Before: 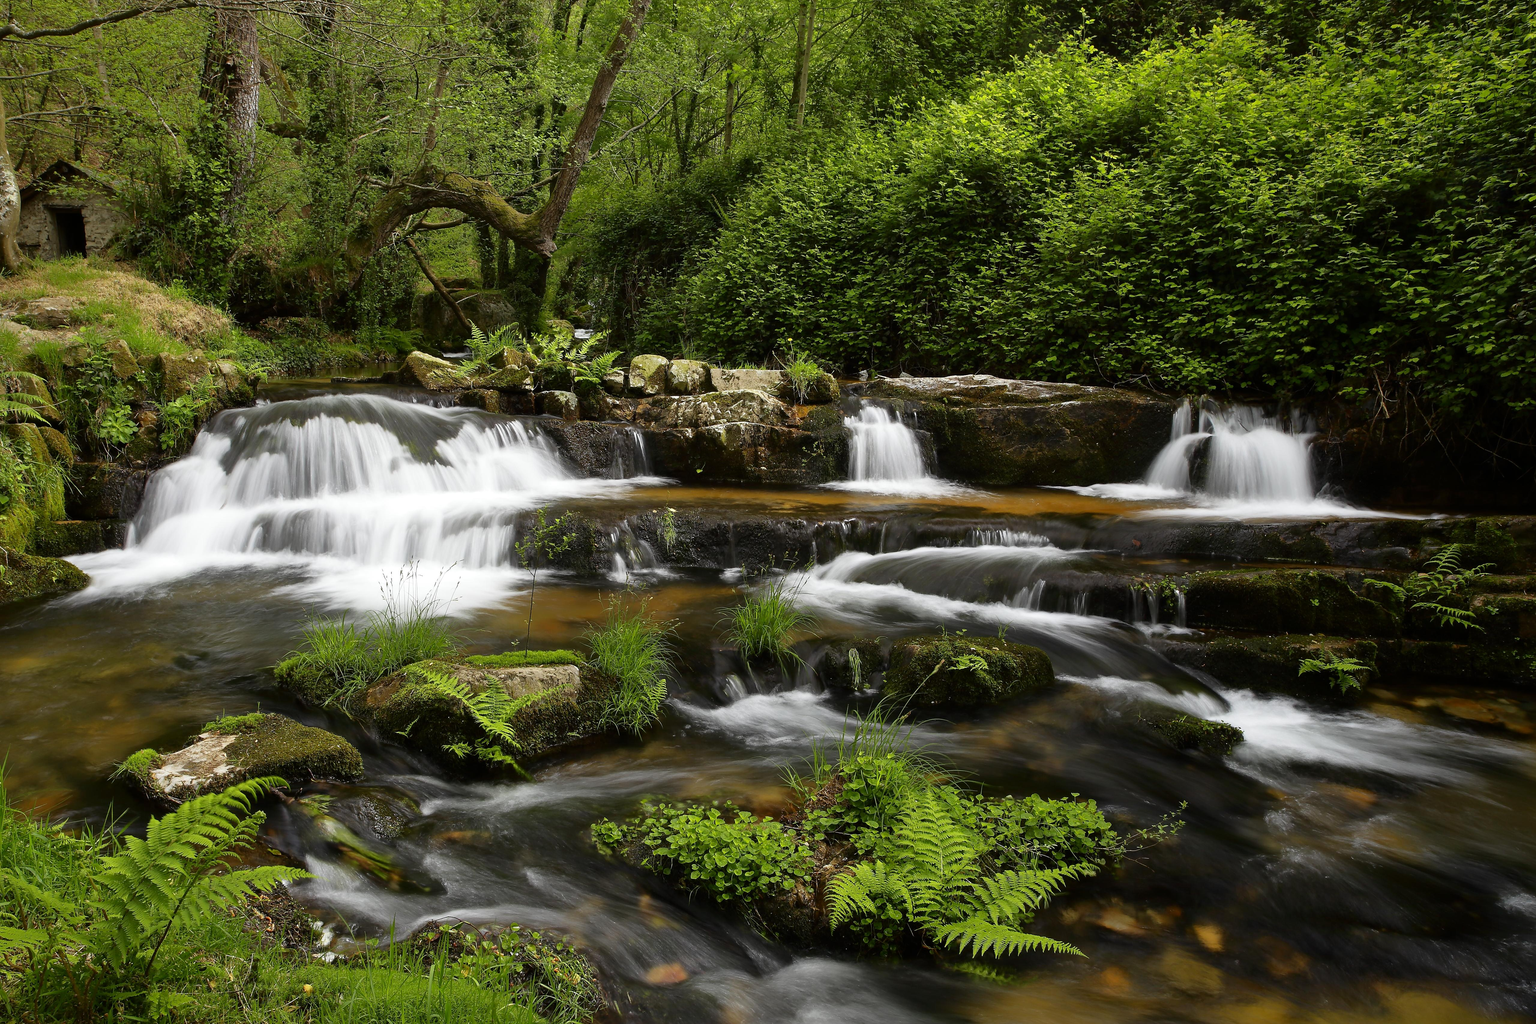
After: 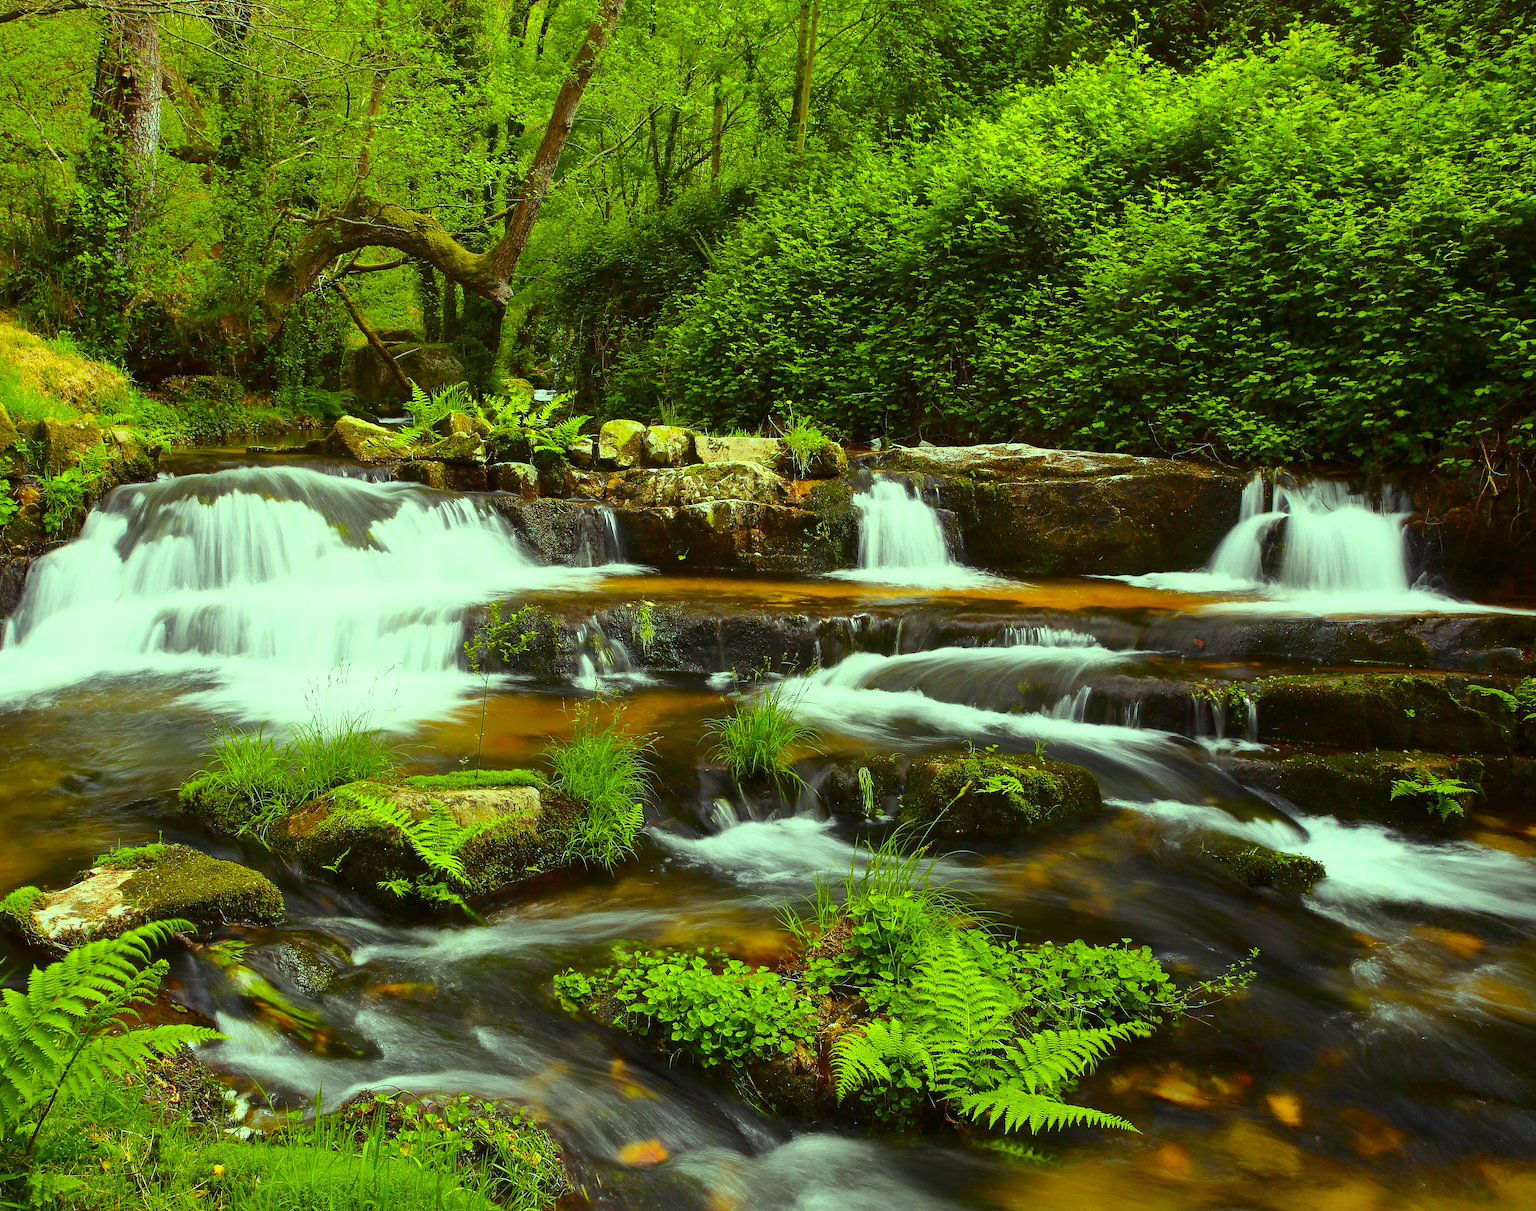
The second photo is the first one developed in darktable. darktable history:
contrast brightness saturation: contrast 0.184, saturation 0.297
exposure: black level correction 0, exposure 0.694 EV, compensate highlight preservation false
crop: left 8.048%, right 7.418%
color balance rgb: highlights gain › luminance 15.57%, highlights gain › chroma 6.983%, highlights gain › hue 123.84°, perceptual saturation grading › global saturation 31.255%, hue shift -3.97°, contrast -20.862%
